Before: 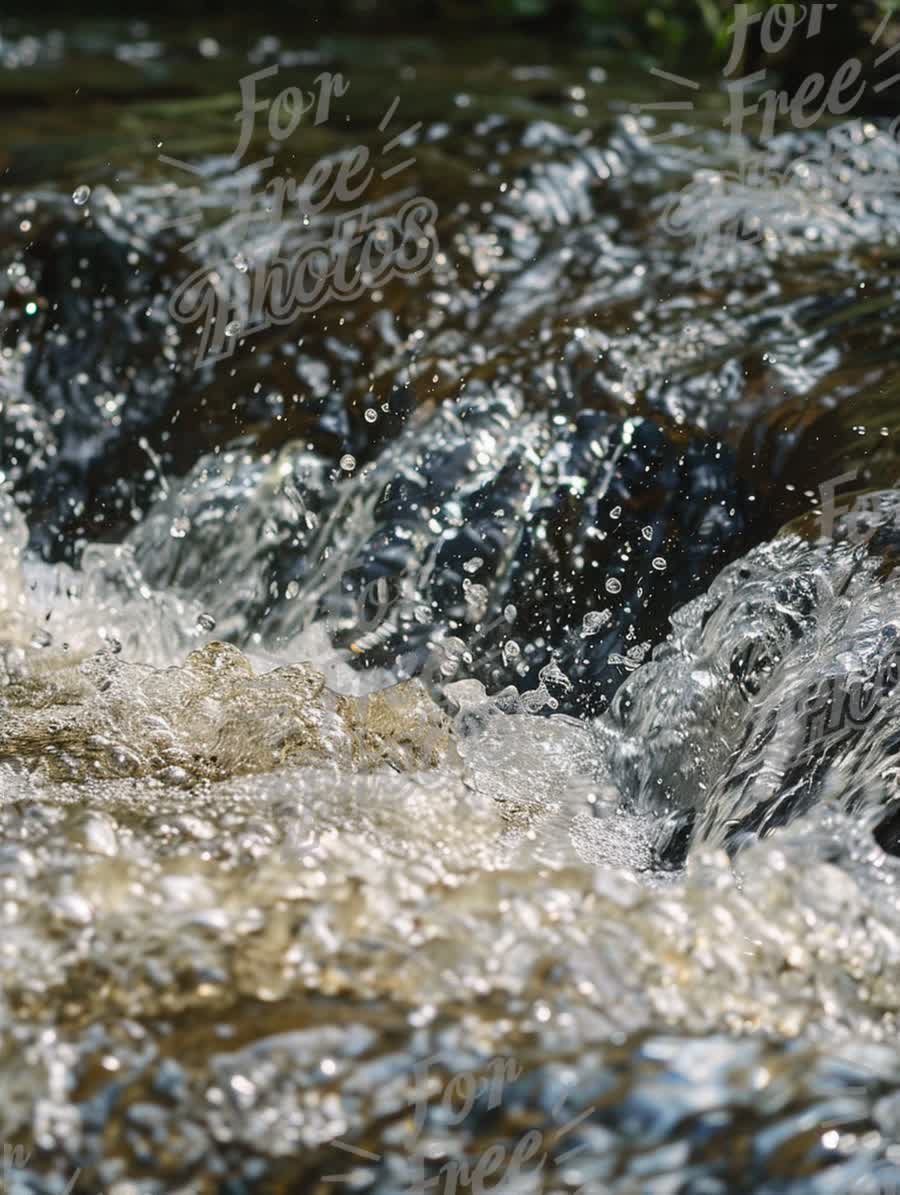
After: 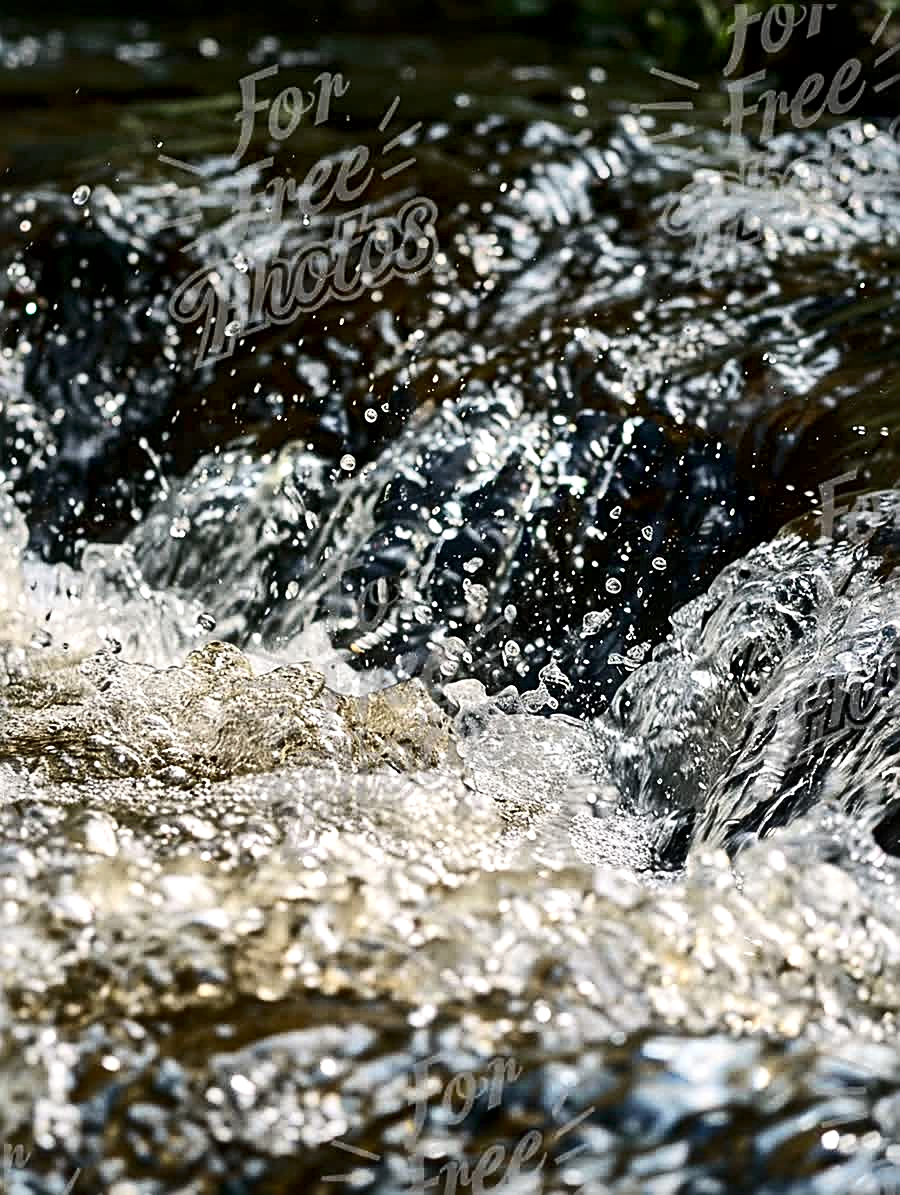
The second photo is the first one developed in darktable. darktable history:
local contrast: mode bilateral grid, contrast 25, coarseness 60, detail 151%, midtone range 0.2
shadows and highlights: shadows 2.99, highlights -17.67, soften with gaussian
contrast brightness saturation: contrast 0.271
sharpen: radius 2.62, amount 0.687
